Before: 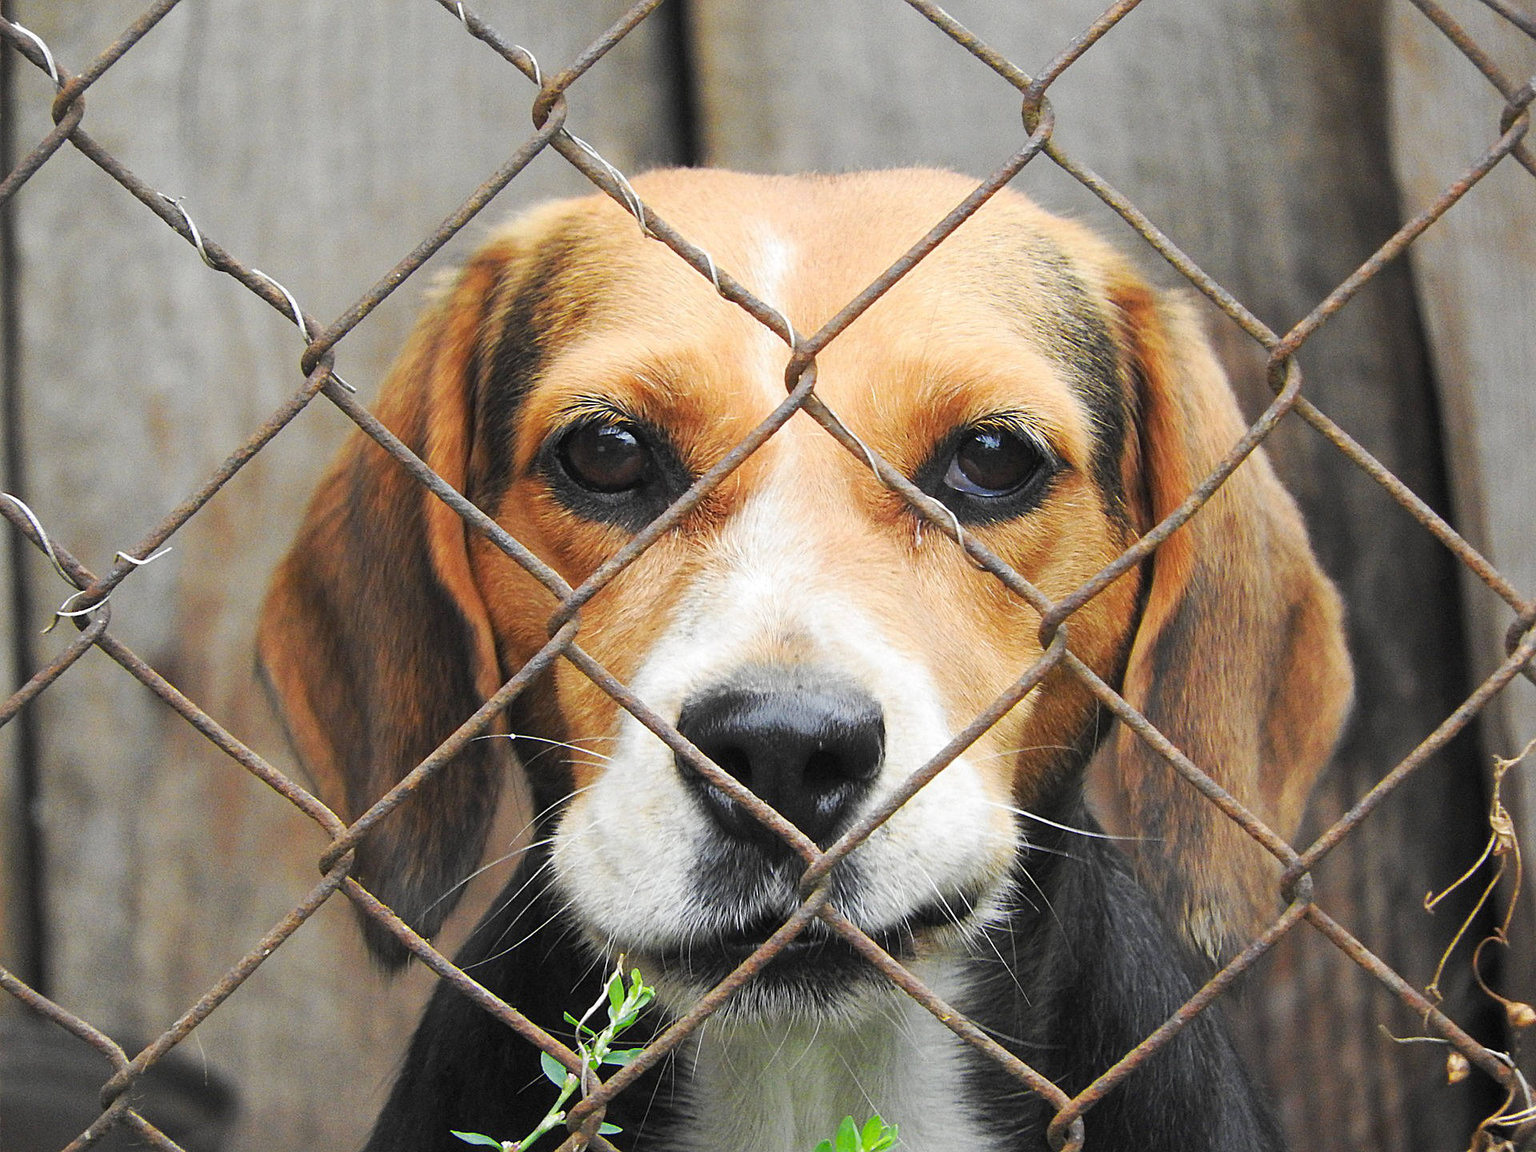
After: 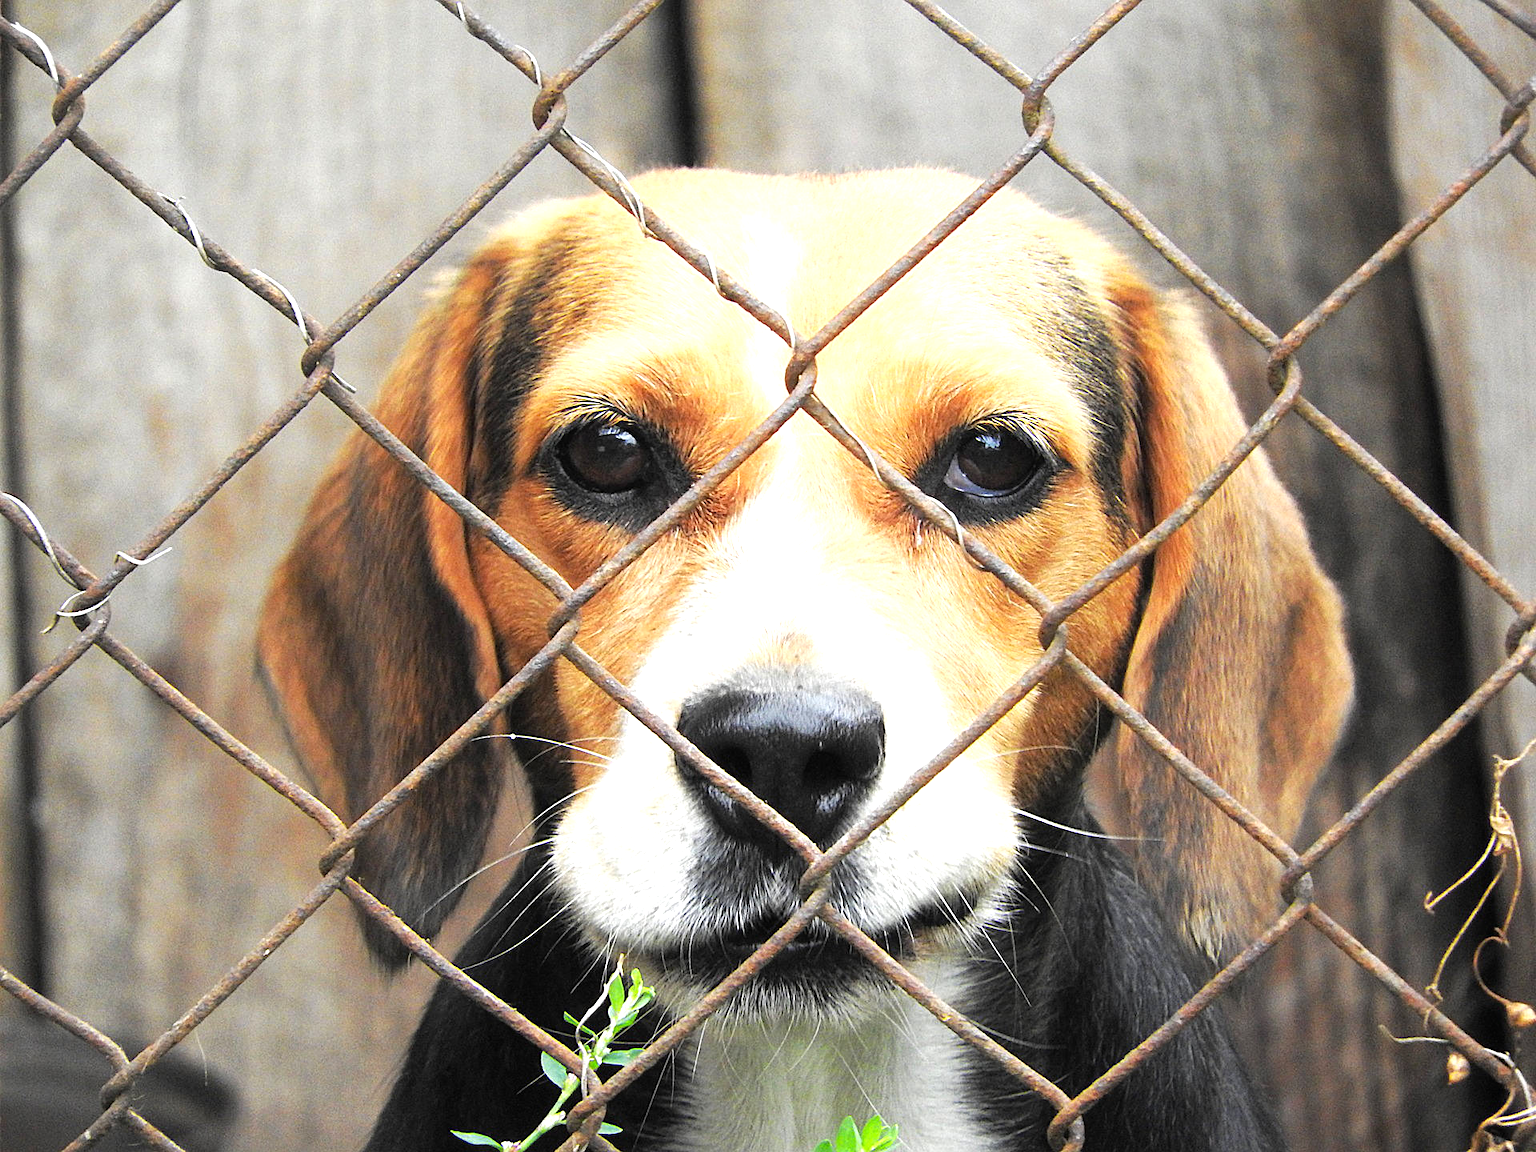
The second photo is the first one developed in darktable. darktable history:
tone equalizer: -8 EV -0.781 EV, -7 EV -0.703 EV, -6 EV -0.578 EV, -5 EV -0.367 EV, -3 EV 0.367 EV, -2 EV 0.6 EV, -1 EV 0.686 EV, +0 EV 0.772 EV
